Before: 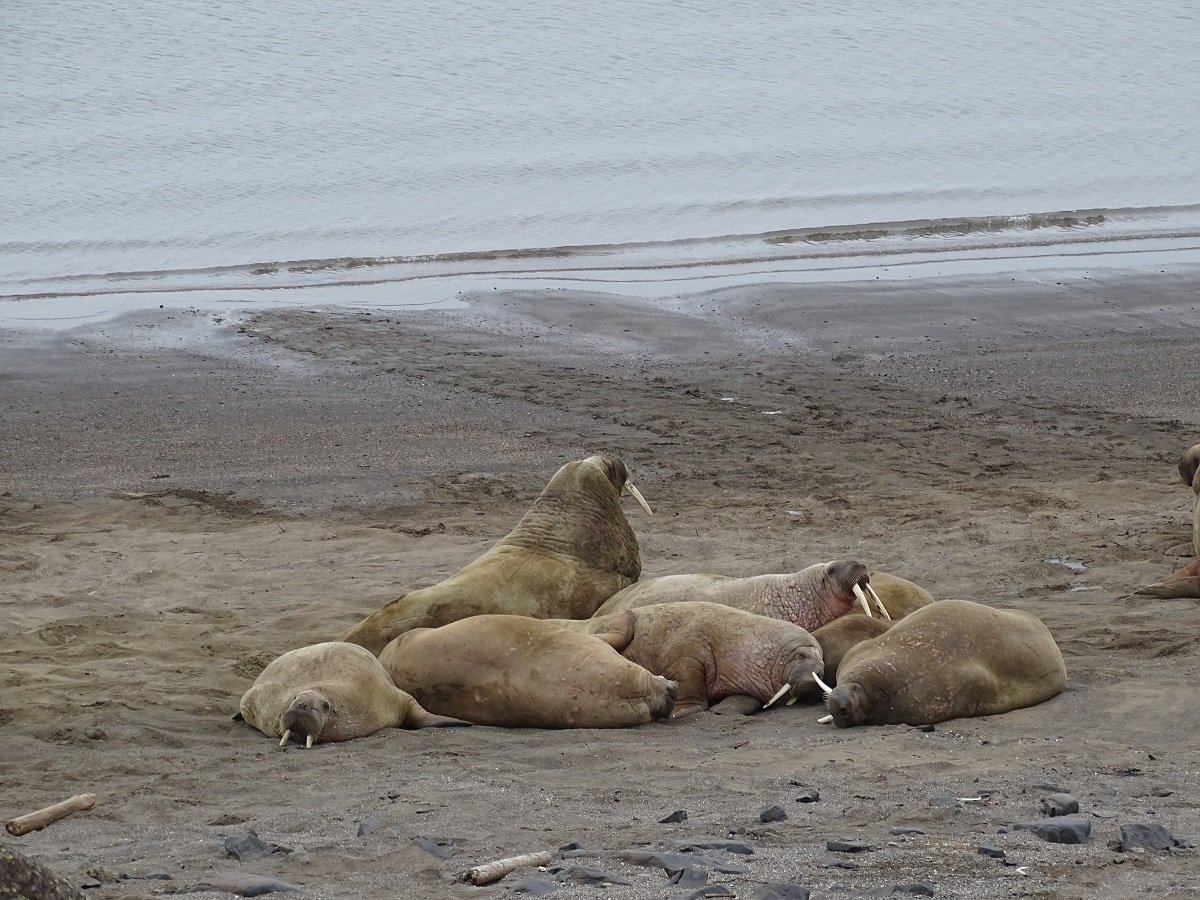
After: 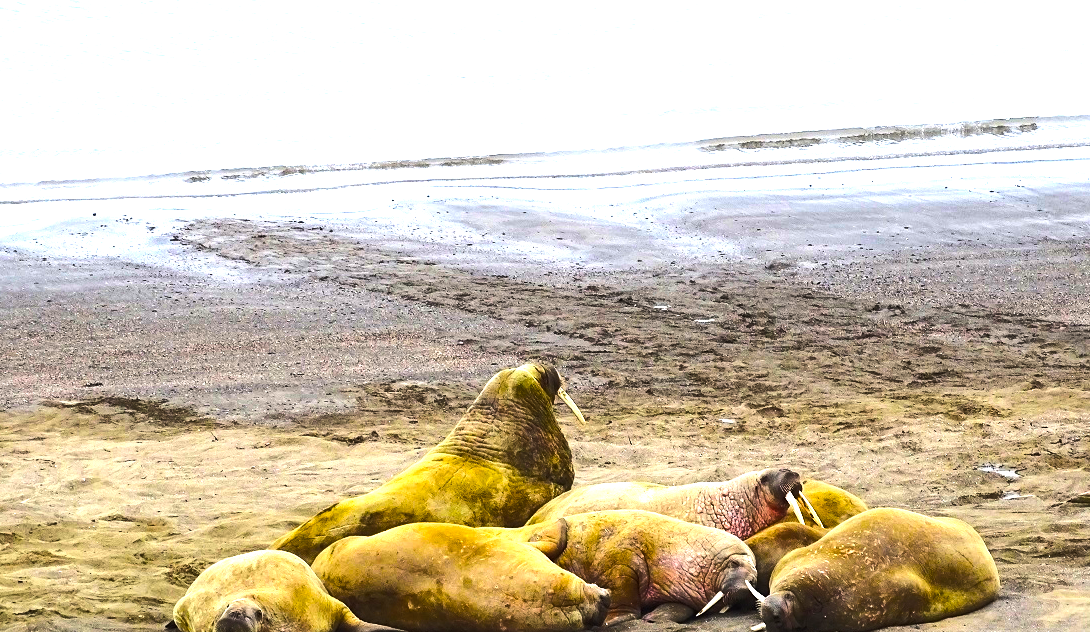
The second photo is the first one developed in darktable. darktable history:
exposure: black level correction 0, exposure 1.675 EV, compensate exposure bias true, compensate highlight preservation false
color balance rgb: linear chroma grading › global chroma 40.15%, perceptual saturation grading › global saturation 60.58%, perceptual saturation grading › highlights 20.44%, perceptual saturation grading › shadows -50.36%, perceptual brilliance grading › highlights 2.19%, perceptual brilliance grading › mid-tones -50.36%, perceptual brilliance grading › shadows -50.36%
crop: left 5.596%, top 10.314%, right 3.534%, bottom 19.395%
